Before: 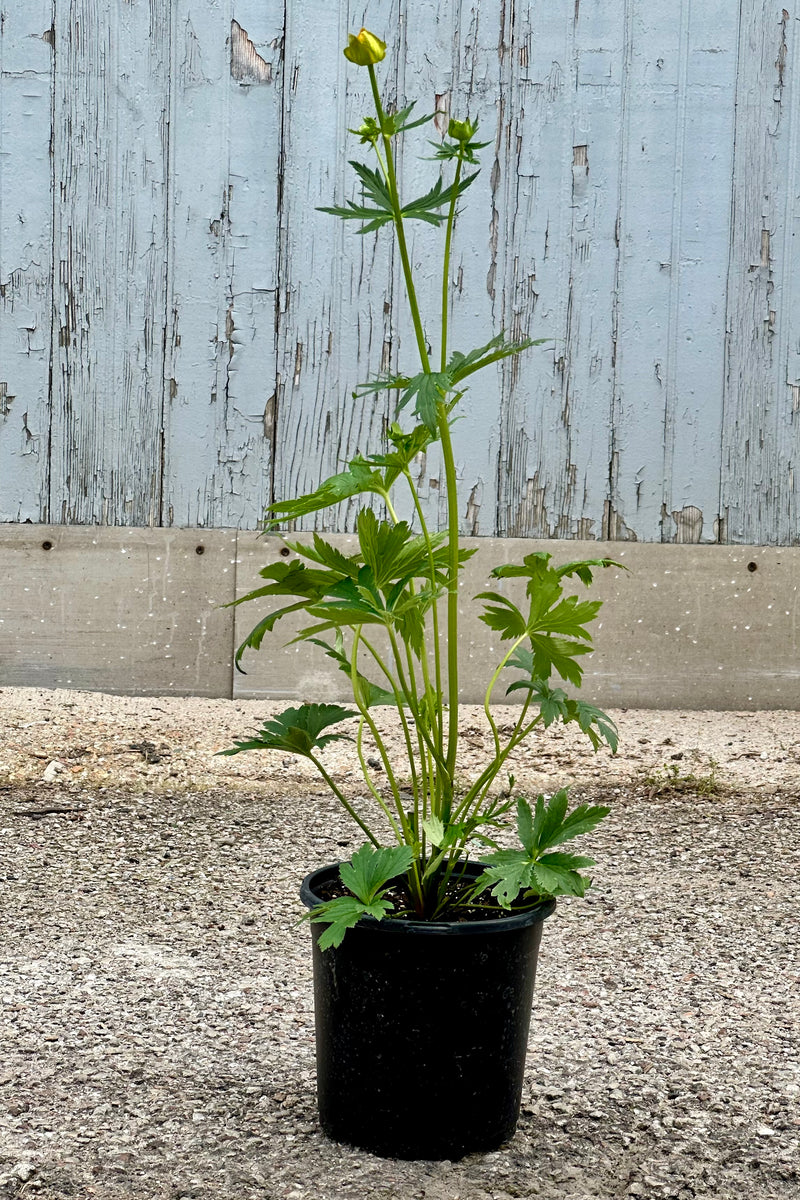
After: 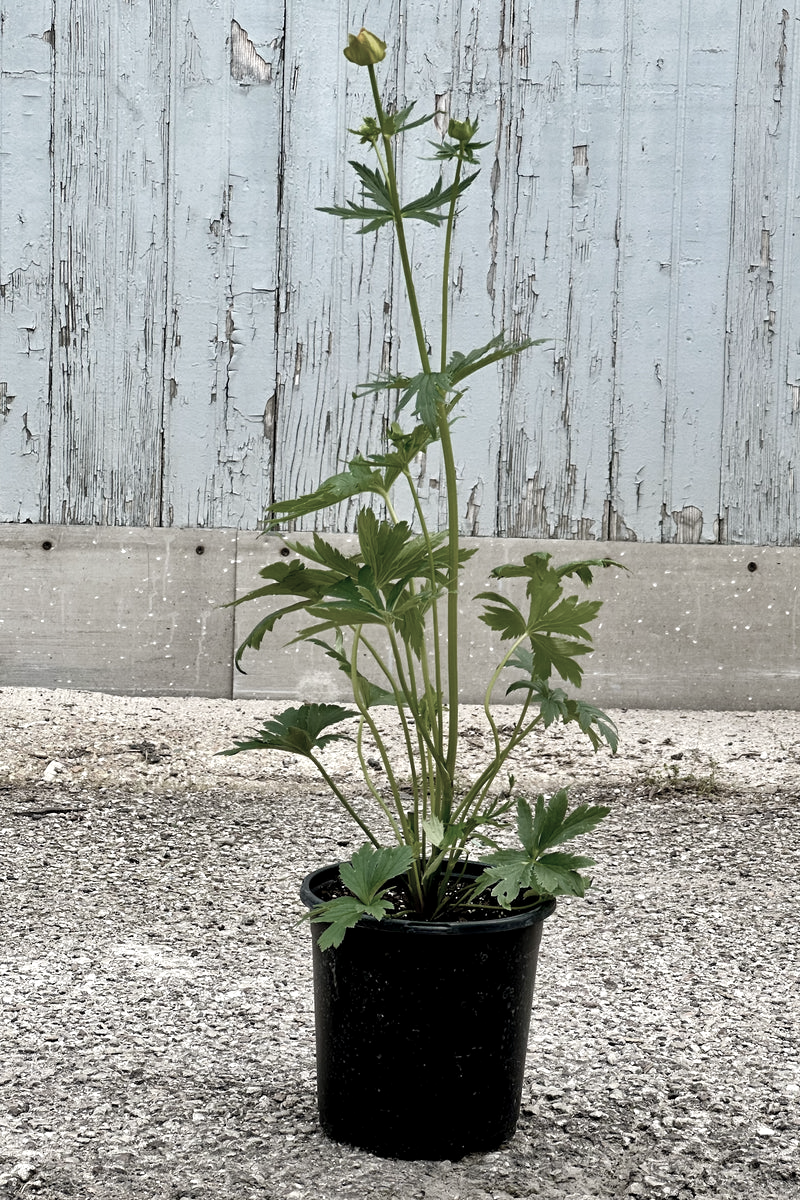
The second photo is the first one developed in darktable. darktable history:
exposure: black level correction 0.001, exposure 0.141 EV, compensate exposure bias true, compensate highlight preservation false
levels: levels [0, 0.474, 0.947]
color zones: curves: ch0 [(0, 0.487) (0.241, 0.395) (0.434, 0.373) (0.658, 0.412) (0.838, 0.487)]; ch1 [(0, 0) (0.053, 0.053) (0.211, 0.202) (0.579, 0.259) (0.781, 0.241)]
